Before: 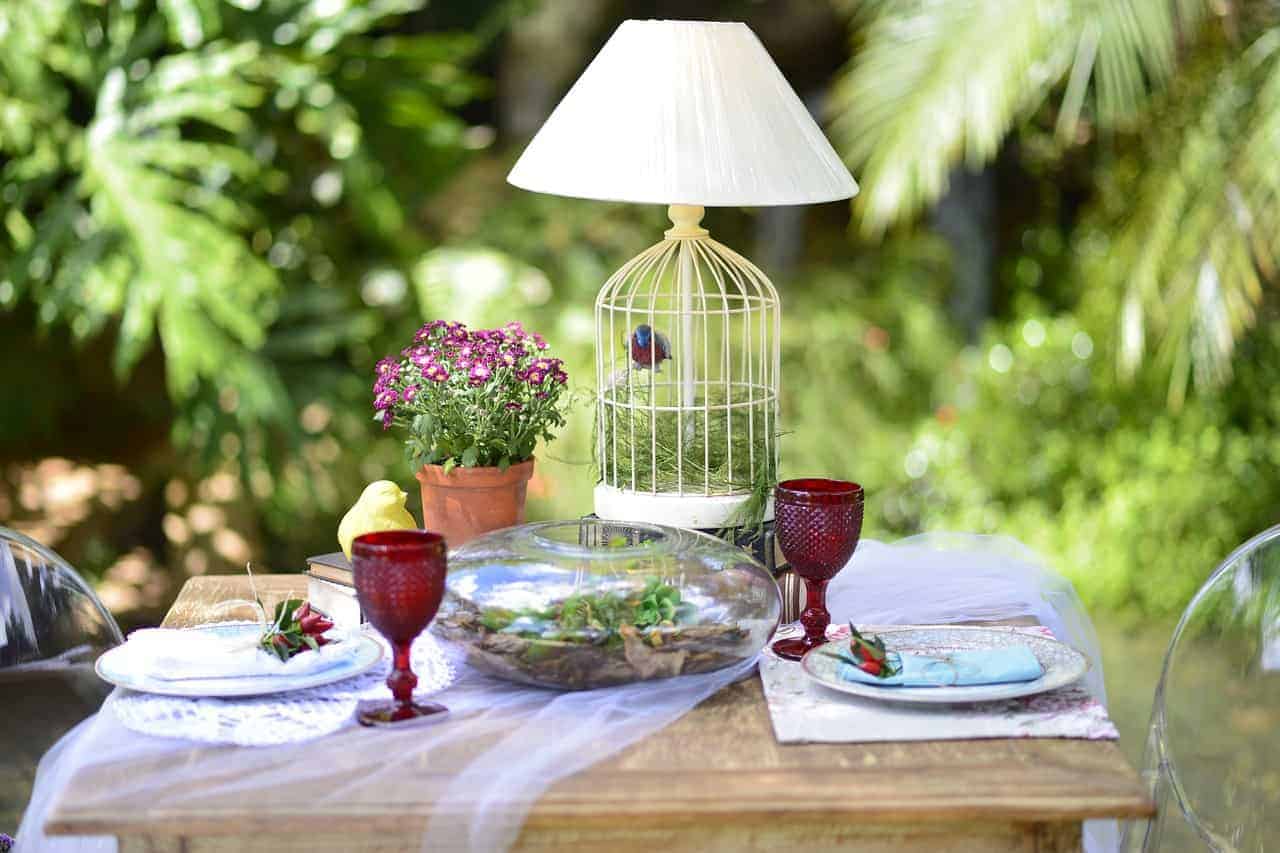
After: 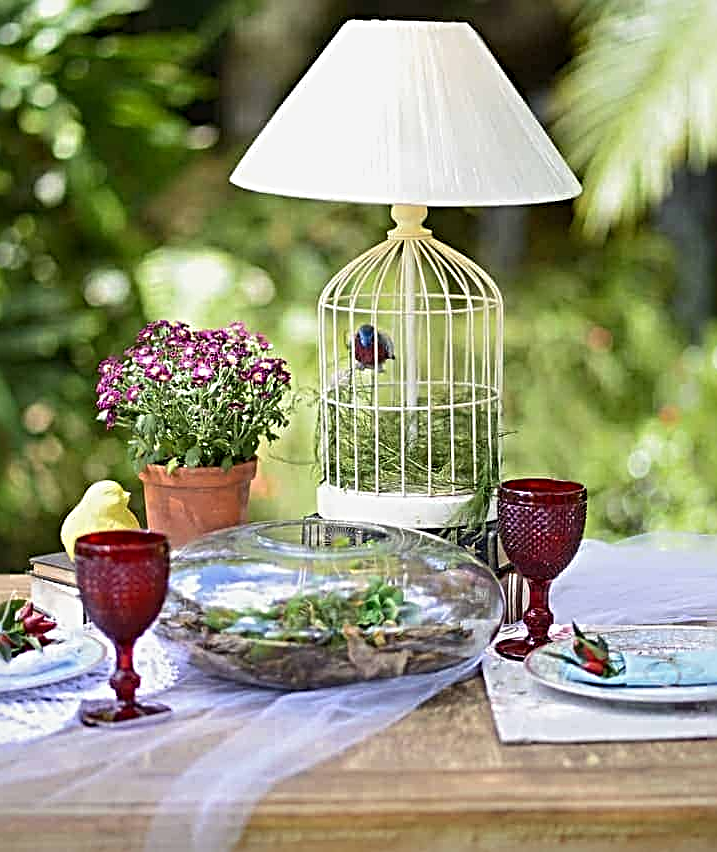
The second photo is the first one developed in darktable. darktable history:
sharpen: radius 3.69, amount 0.928
exposure: black level correction 0.001, exposure -0.125 EV, compensate exposure bias true, compensate highlight preservation false
crop: left 21.674%, right 22.086%
